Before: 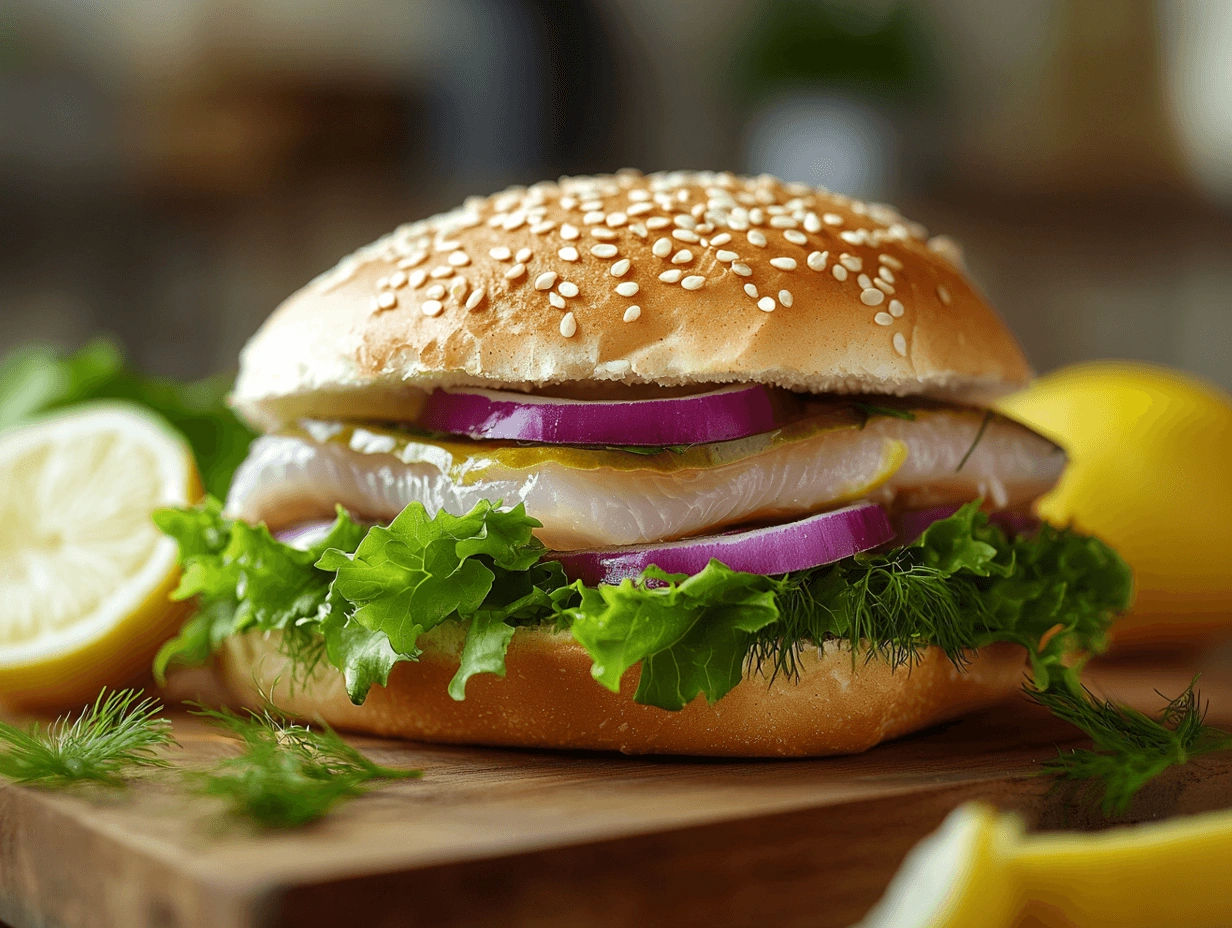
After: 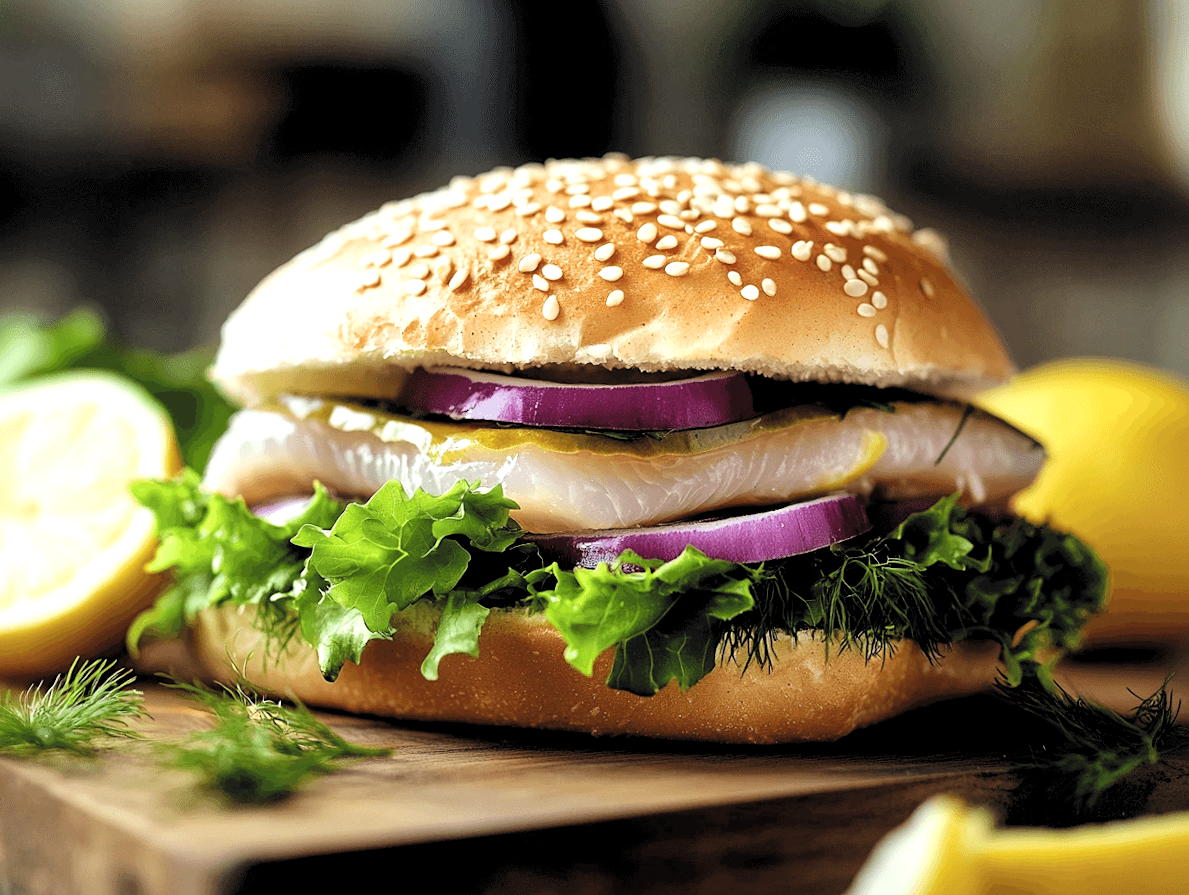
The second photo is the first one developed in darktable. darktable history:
crop and rotate: angle -1.57°
exposure: black level correction 0, exposure 0.392 EV, compensate exposure bias true, compensate highlight preservation false
filmic rgb: black relative exposure -5.02 EV, white relative exposure 3.49 EV, hardness 3.18, contrast 1.196, highlights saturation mix -48.54%, color science v6 (2022)
levels: levels [0.055, 0.477, 0.9]
color zones: curves: ch1 [(0, 0.469) (0.001, 0.469) (0.12, 0.446) (0.248, 0.469) (0.5, 0.5) (0.748, 0.5) (0.999, 0.469) (1, 0.469)]
